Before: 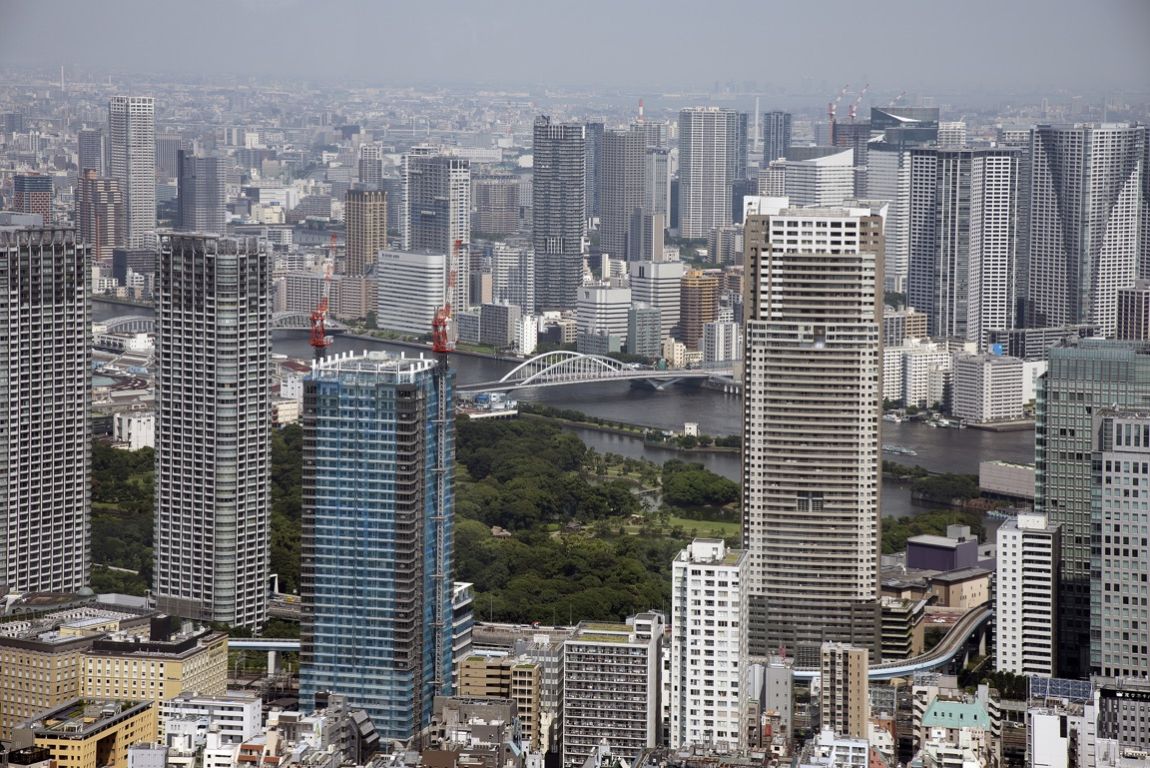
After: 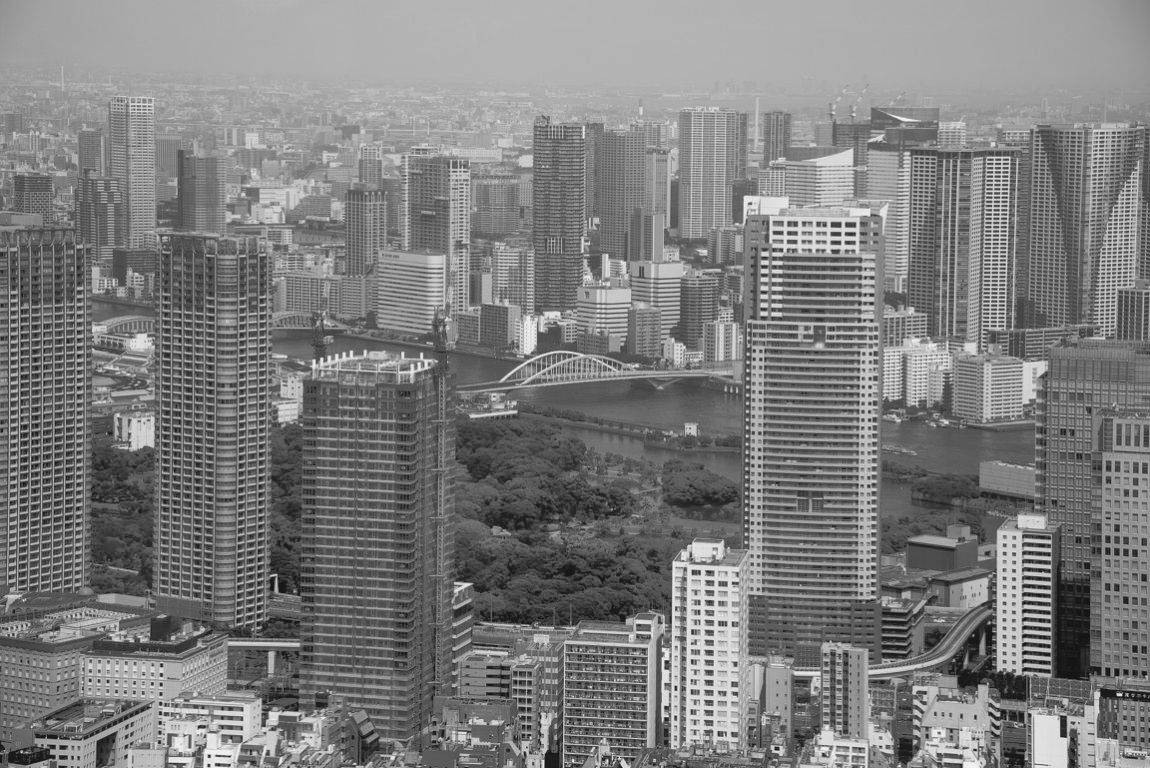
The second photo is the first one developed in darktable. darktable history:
color correction: saturation 0.8
monochrome: a -11.7, b 1.62, size 0.5, highlights 0.38
contrast equalizer: y [[0.46, 0.454, 0.451, 0.451, 0.455, 0.46], [0.5 ×6], [0.5 ×6], [0 ×6], [0 ×6]]
tone equalizer: -8 EV -0.528 EV, -7 EV -0.319 EV, -6 EV -0.083 EV, -5 EV 0.413 EV, -4 EV 0.985 EV, -3 EV 0.791 EV, -2 EV -0.01 EV, -1 EV 0.14 EV, +0 EV -0.012 EV, smoothing 1
